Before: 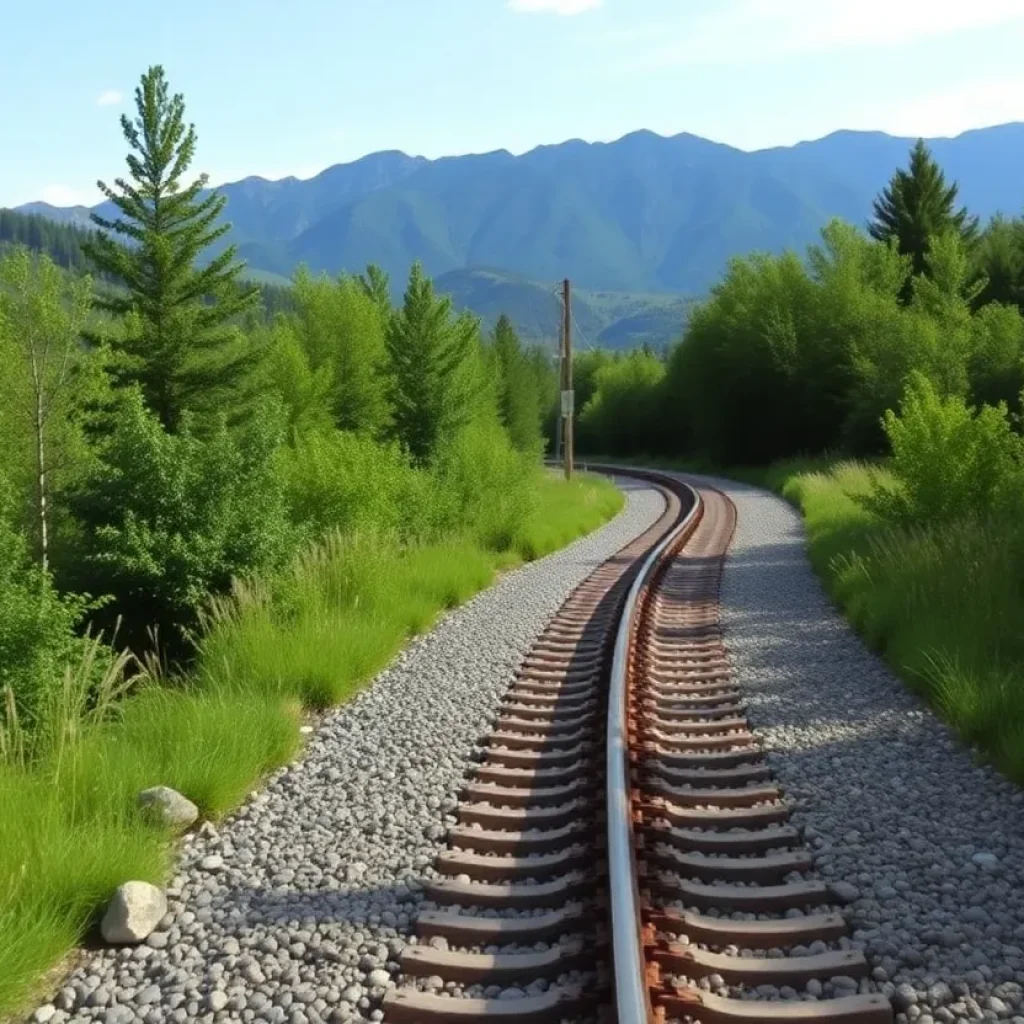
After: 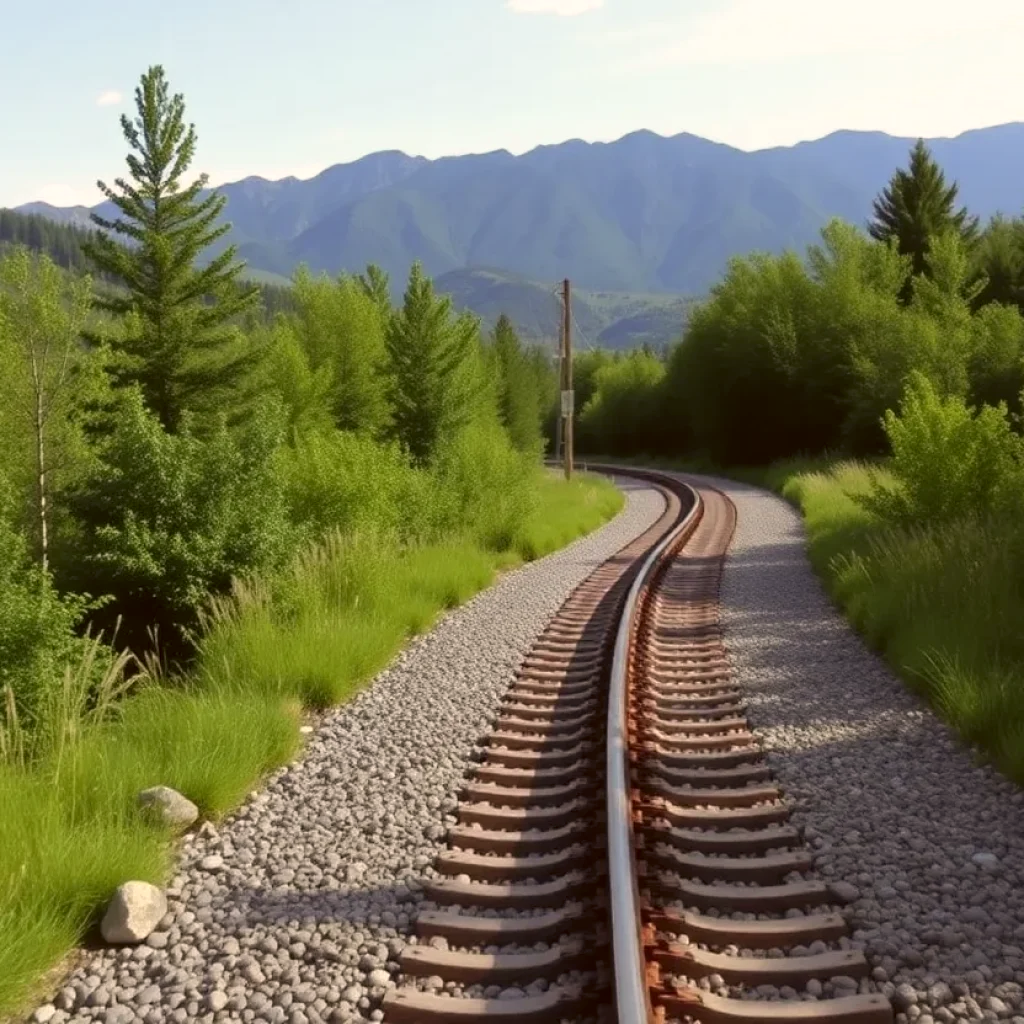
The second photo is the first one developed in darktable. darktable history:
color correction: highlights a* 6.58, highlights b* 8.01, shadows a* 6.15, shadows b* 6.94, saturation 0.895
tone equalizer: edges refinement/feathering 500, mask exposure compensation -1.57 EV, preserve details no
